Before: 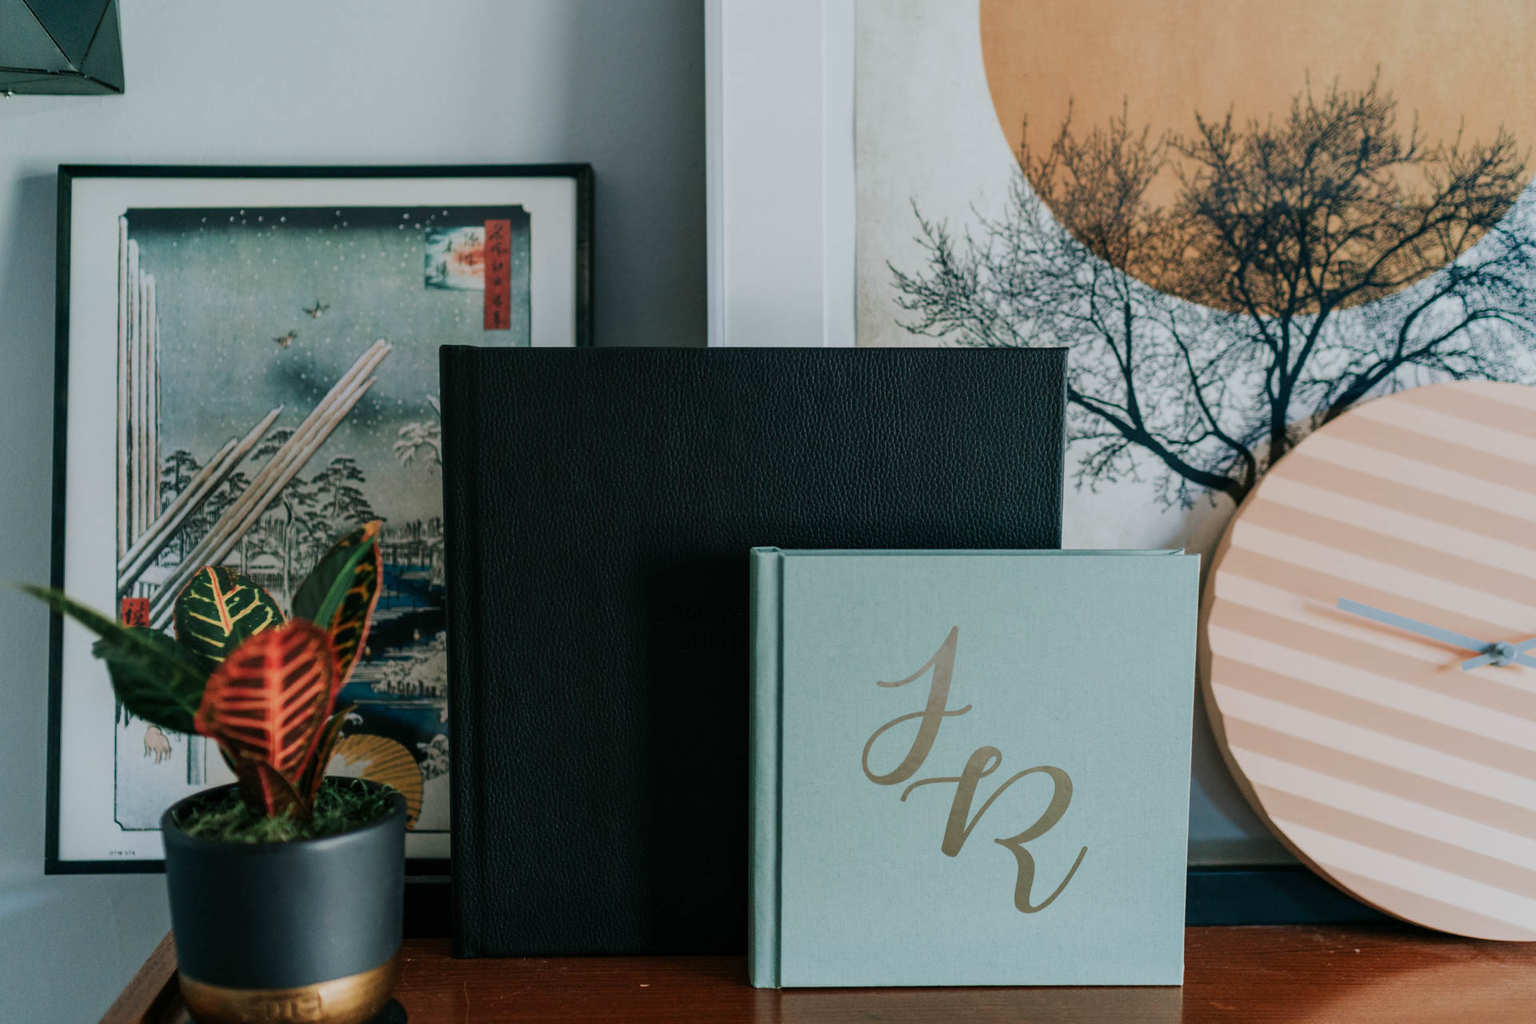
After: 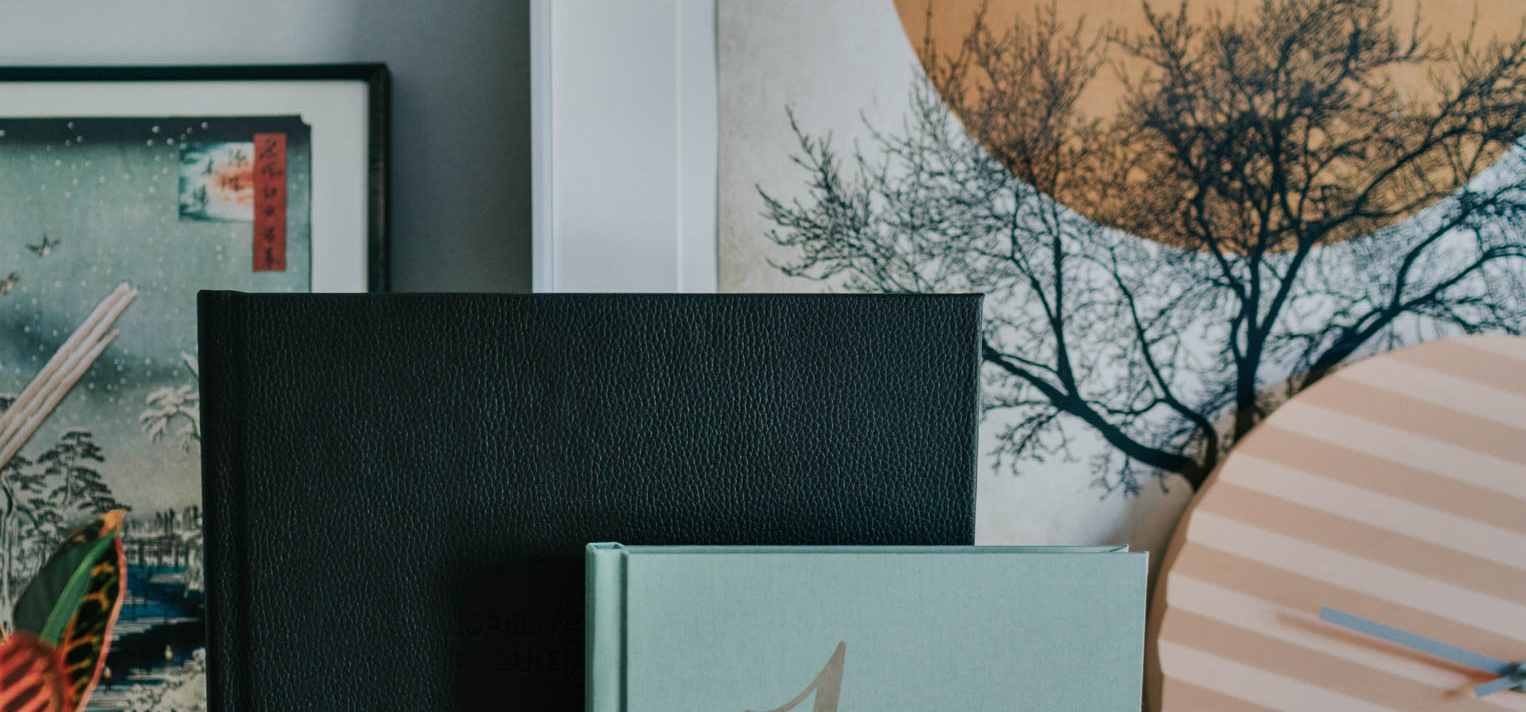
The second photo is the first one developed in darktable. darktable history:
crop: left 18.38%, top 11.092%, right 2.134%, bottom 33.217%
shadows and highlights: radius 100.41, shadows 50.55, highlights -64.36, highlights color adjustment 49.82%, soften with gaussian
